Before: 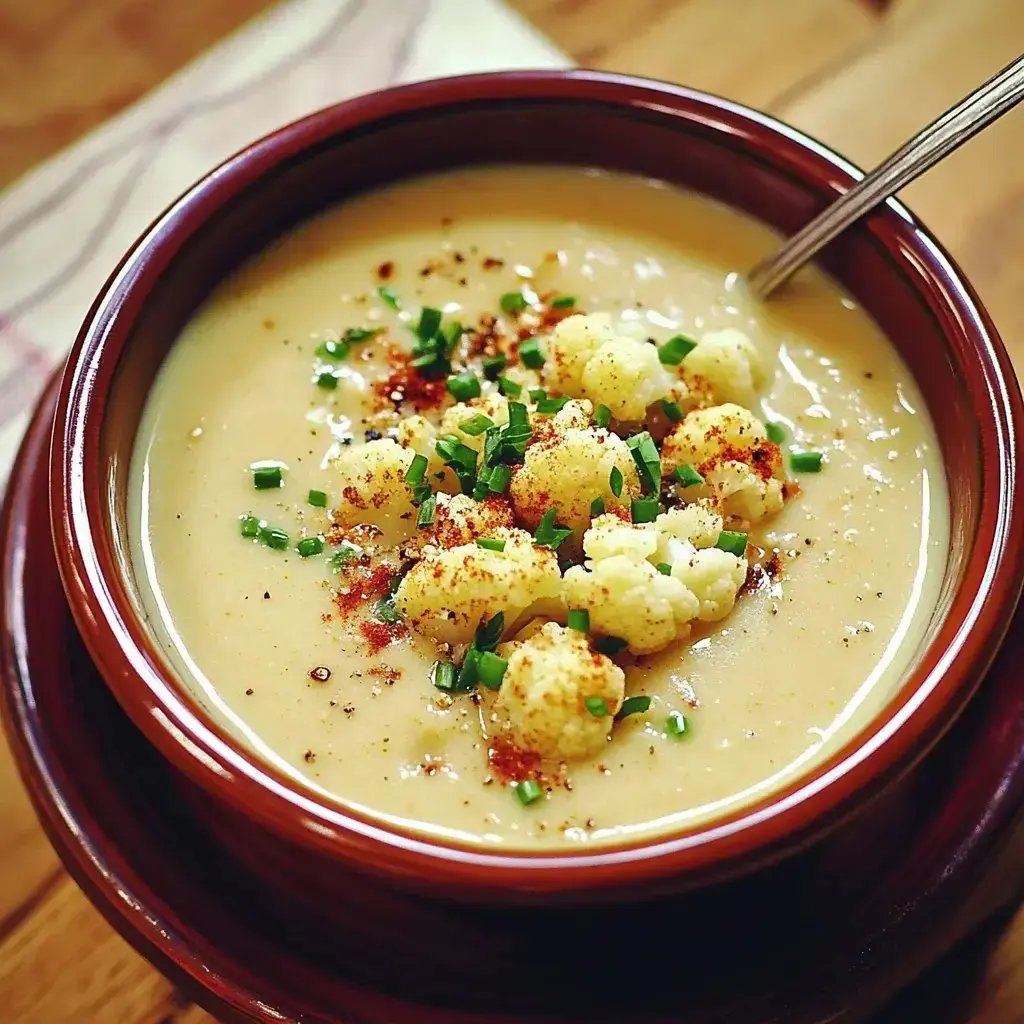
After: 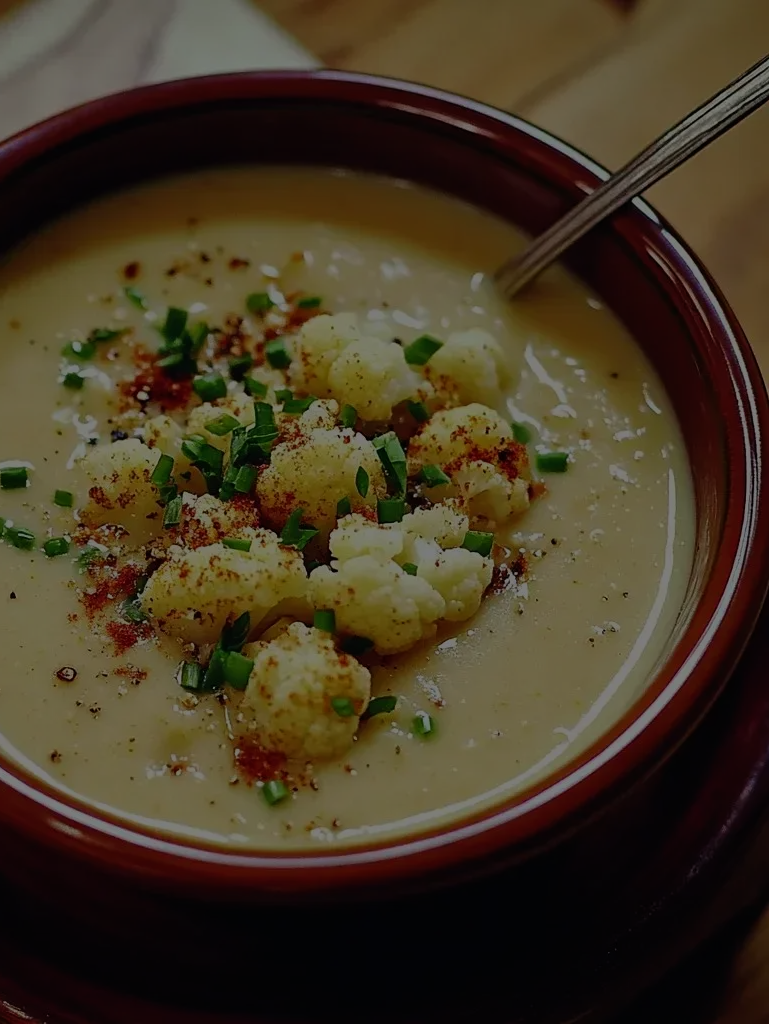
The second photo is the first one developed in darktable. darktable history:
tone equalizer: on, module defaults
crop and rotate: left 24.832%
levels: levels [0, 0.476, 0.951]
exposure: exposure -2.439 EV, compensate highlight preservation false
